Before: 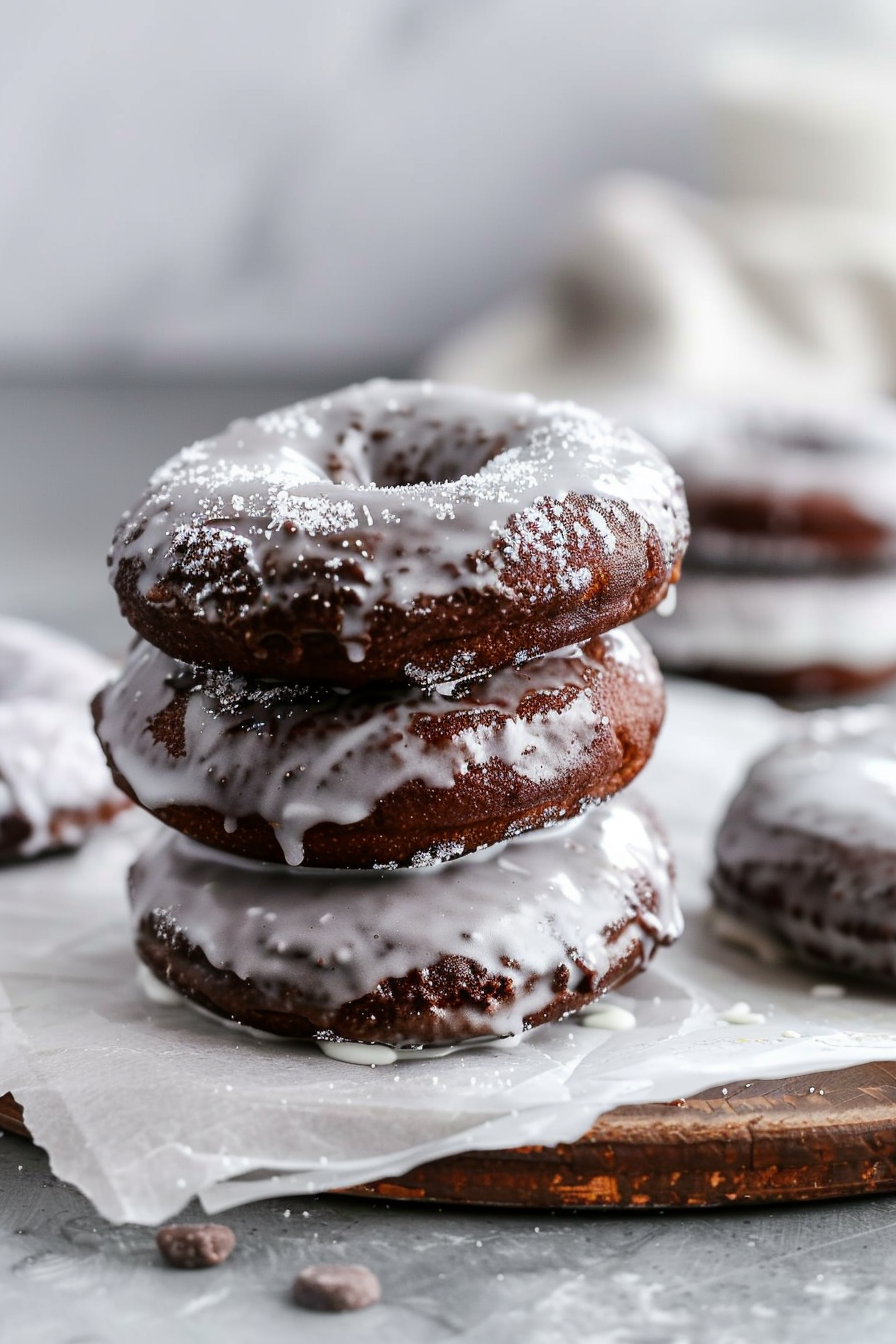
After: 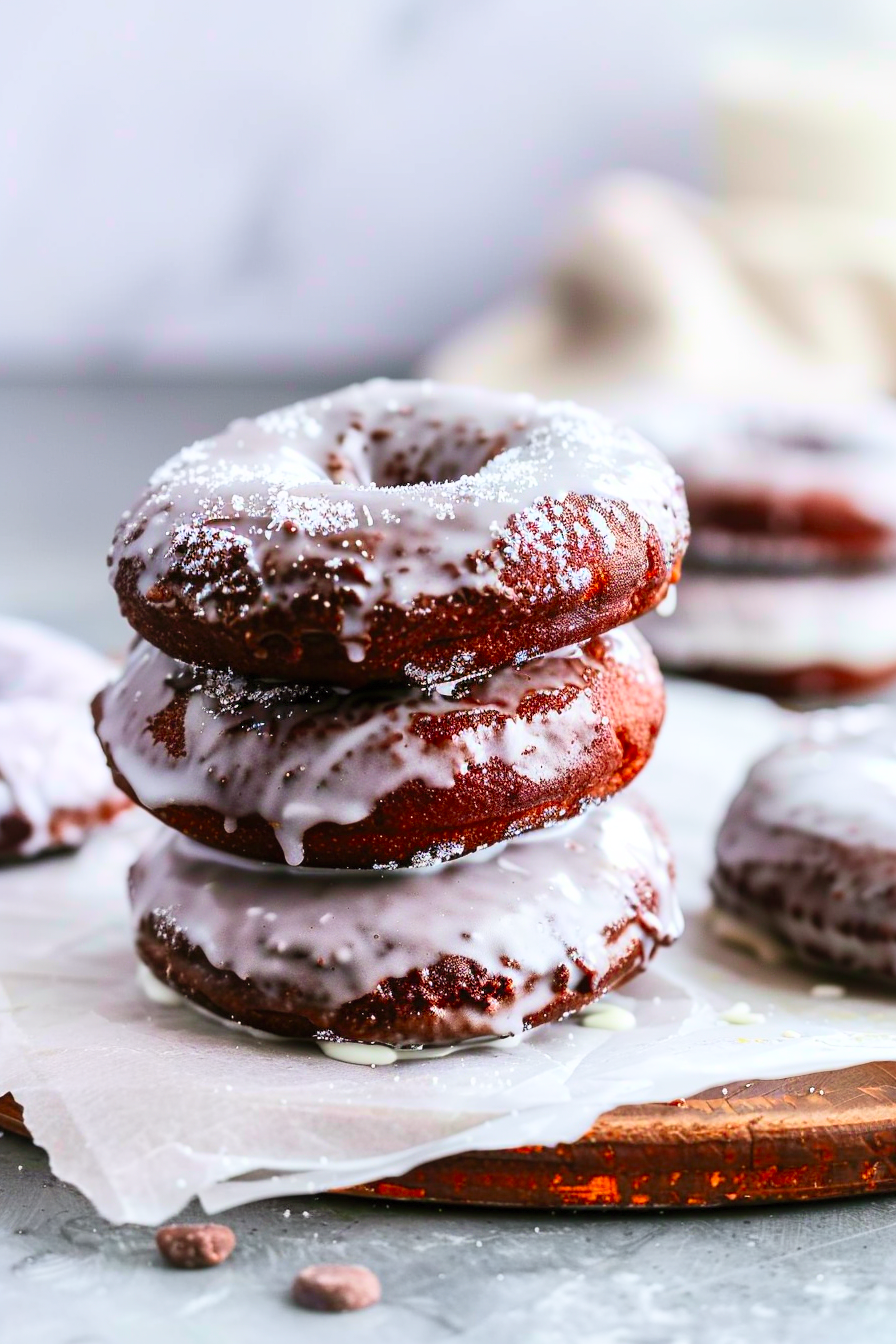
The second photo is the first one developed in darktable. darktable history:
contrast brightness saturation: contrast 0.197, brightness 0.196, saturation 0.795
velvia: on, module defaults
